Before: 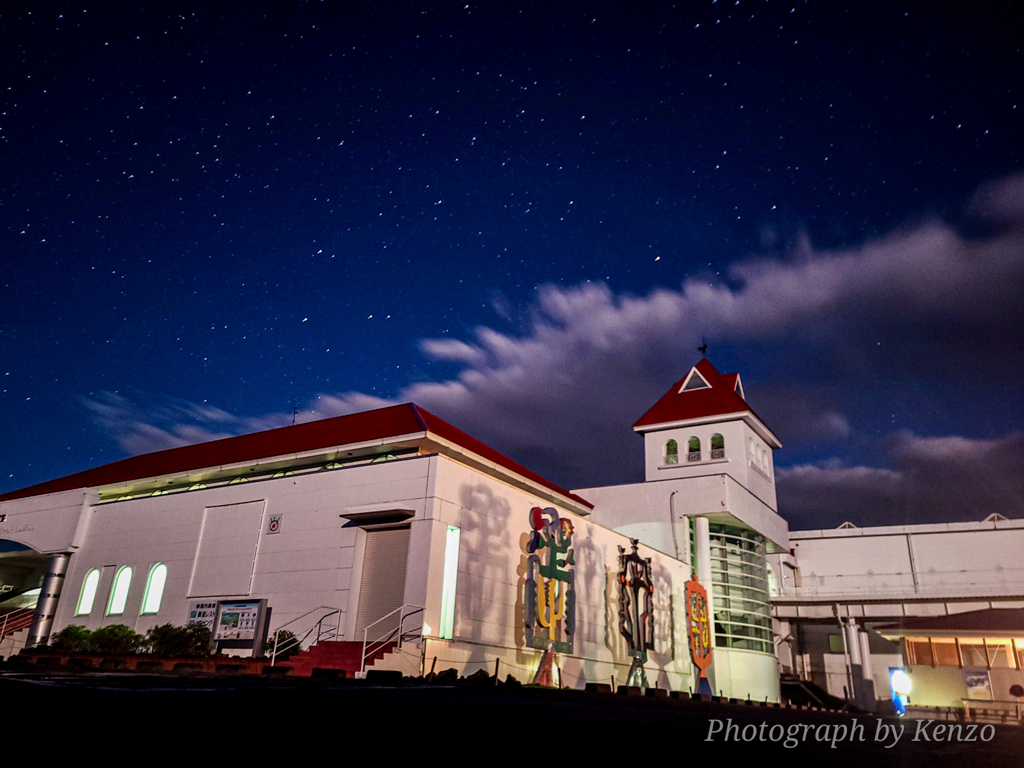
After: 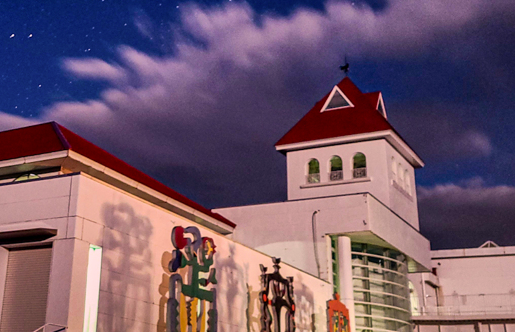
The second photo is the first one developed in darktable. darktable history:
shadows and highlights: white point adjustment -3.64, highlights -63.34, highlights color adjustment 42%, soften with gaussian
color correction: highlights a* 12.23, highlights b* 5.41
crop: left 35.03%, top 36.625%, right 14.663%, bottom 20.057%
